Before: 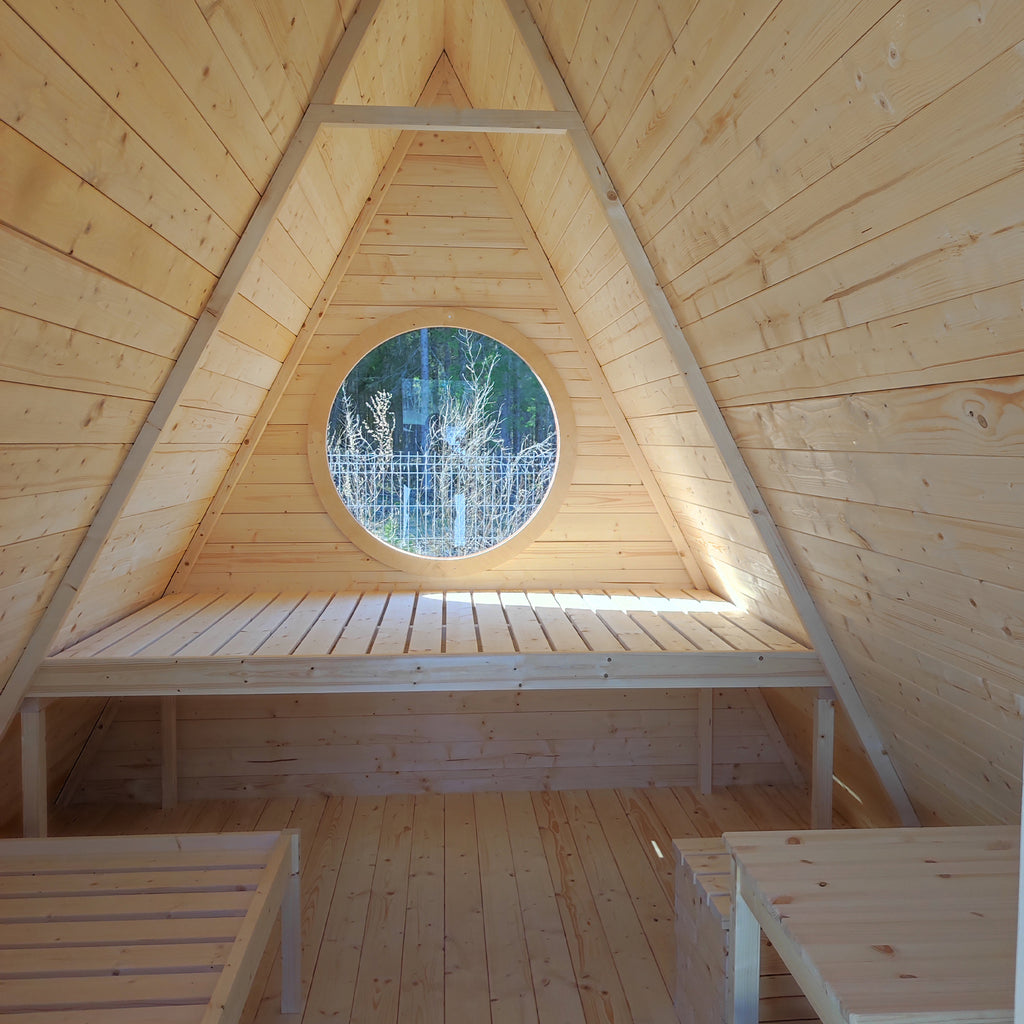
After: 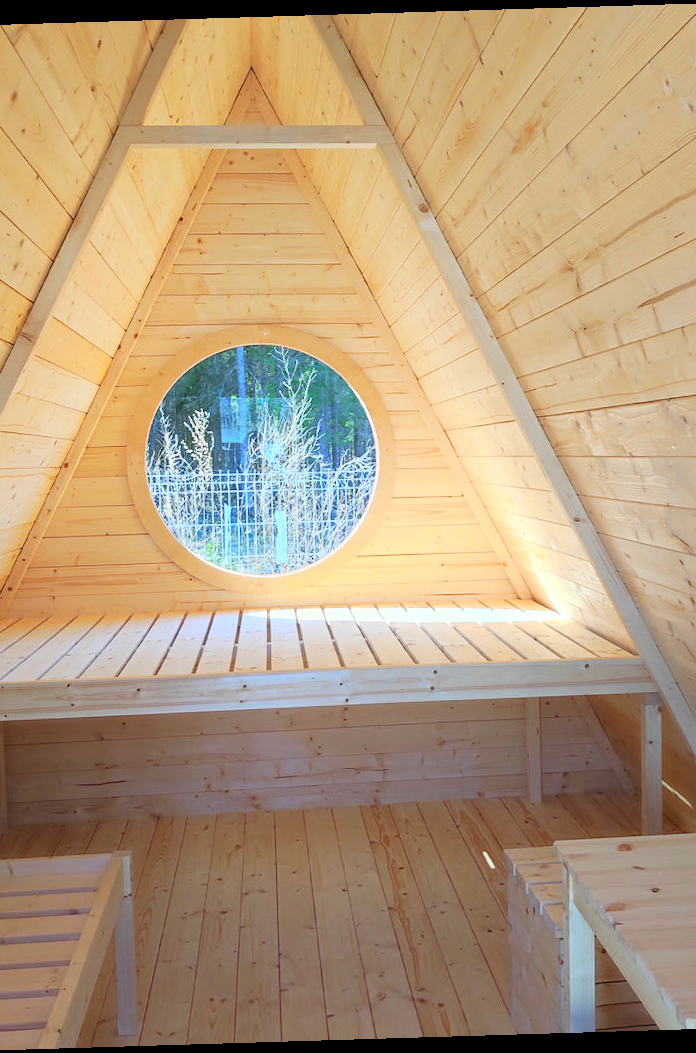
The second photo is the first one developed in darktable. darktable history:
contrast brightness saturation: contrast 0.24, brightness 0.26, saturation 0.39
rotate and perspective: rotation -1.75°, automatic cropping off
crop and rotate: left 18.442%, right 15.508%
